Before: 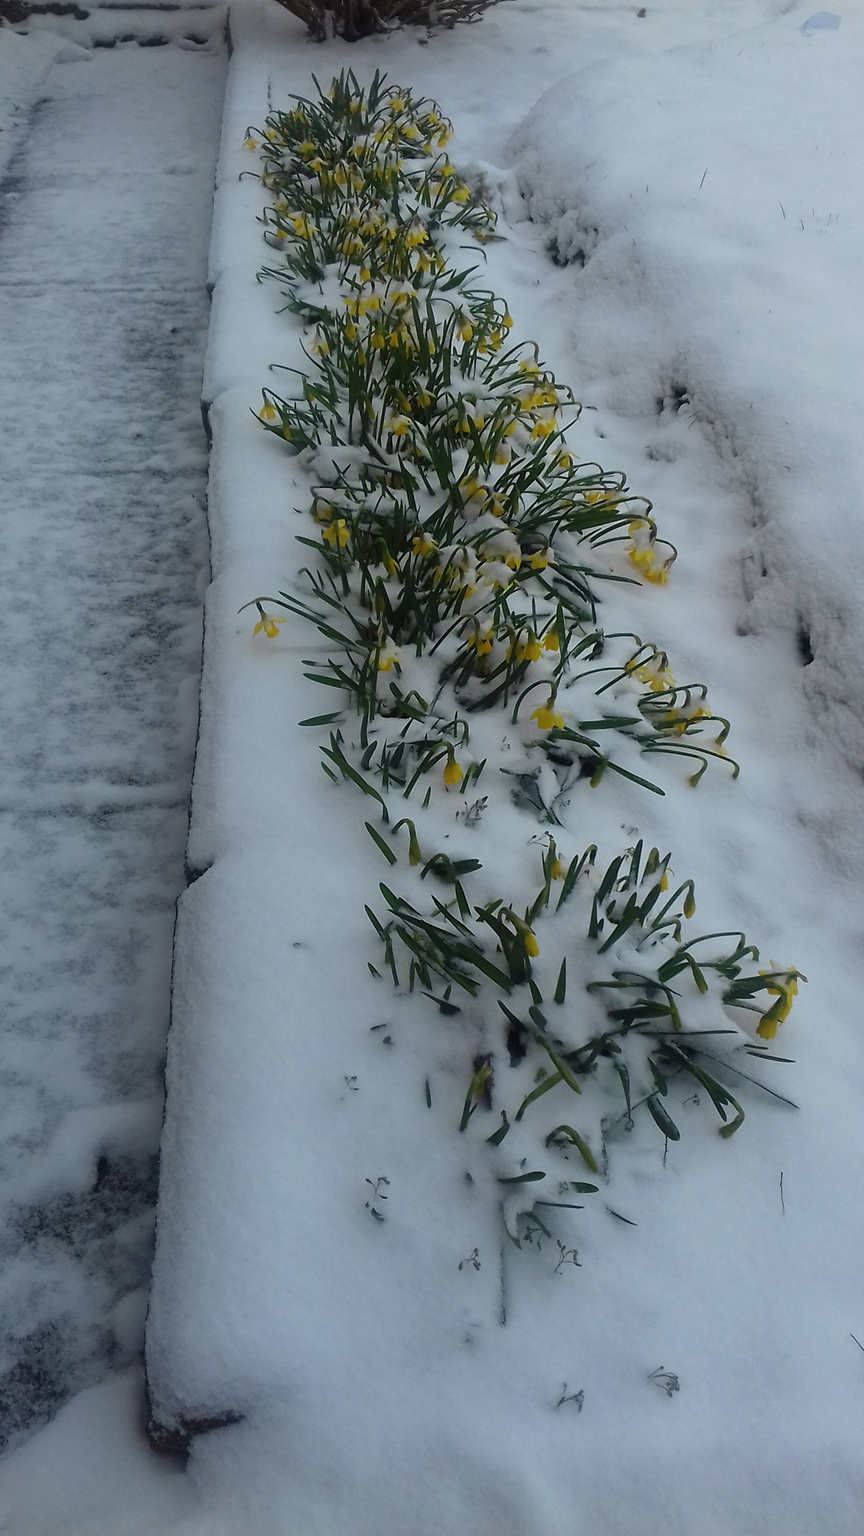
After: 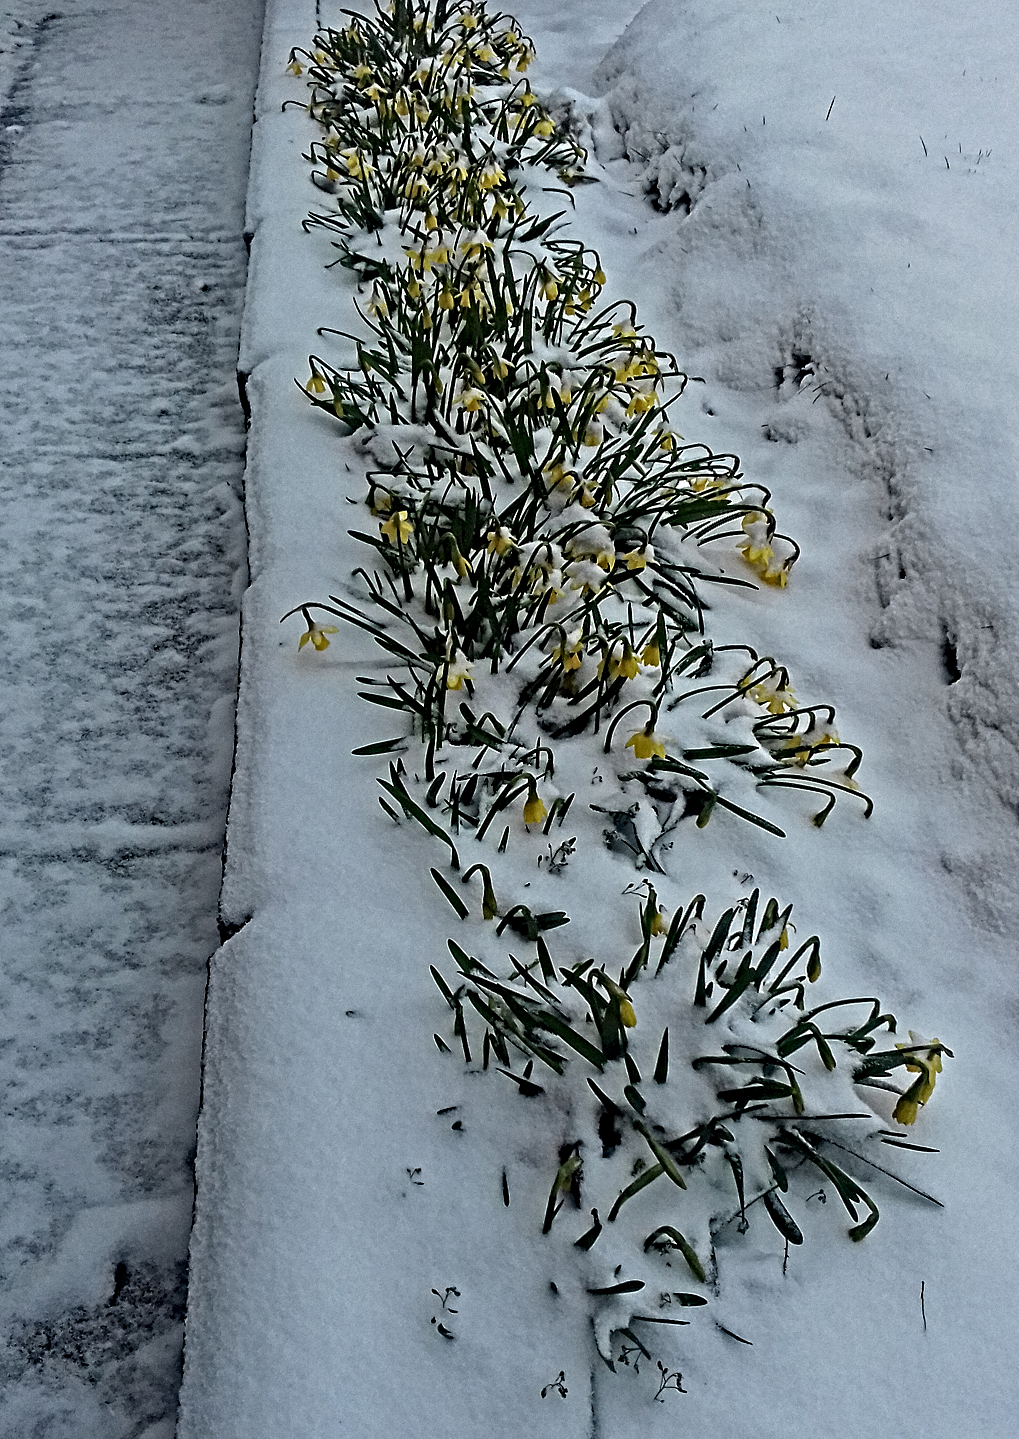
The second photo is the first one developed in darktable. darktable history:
crop and rotate: top 5.667%, bottom 14.937%
contrast equalizer: octaves 7, y [[0.406, 0.494, 0.589, 0.753, 0.877, 0.999], [0.5 ×6], [0.5 ×6], [0 ×6], [0 ×6]]
